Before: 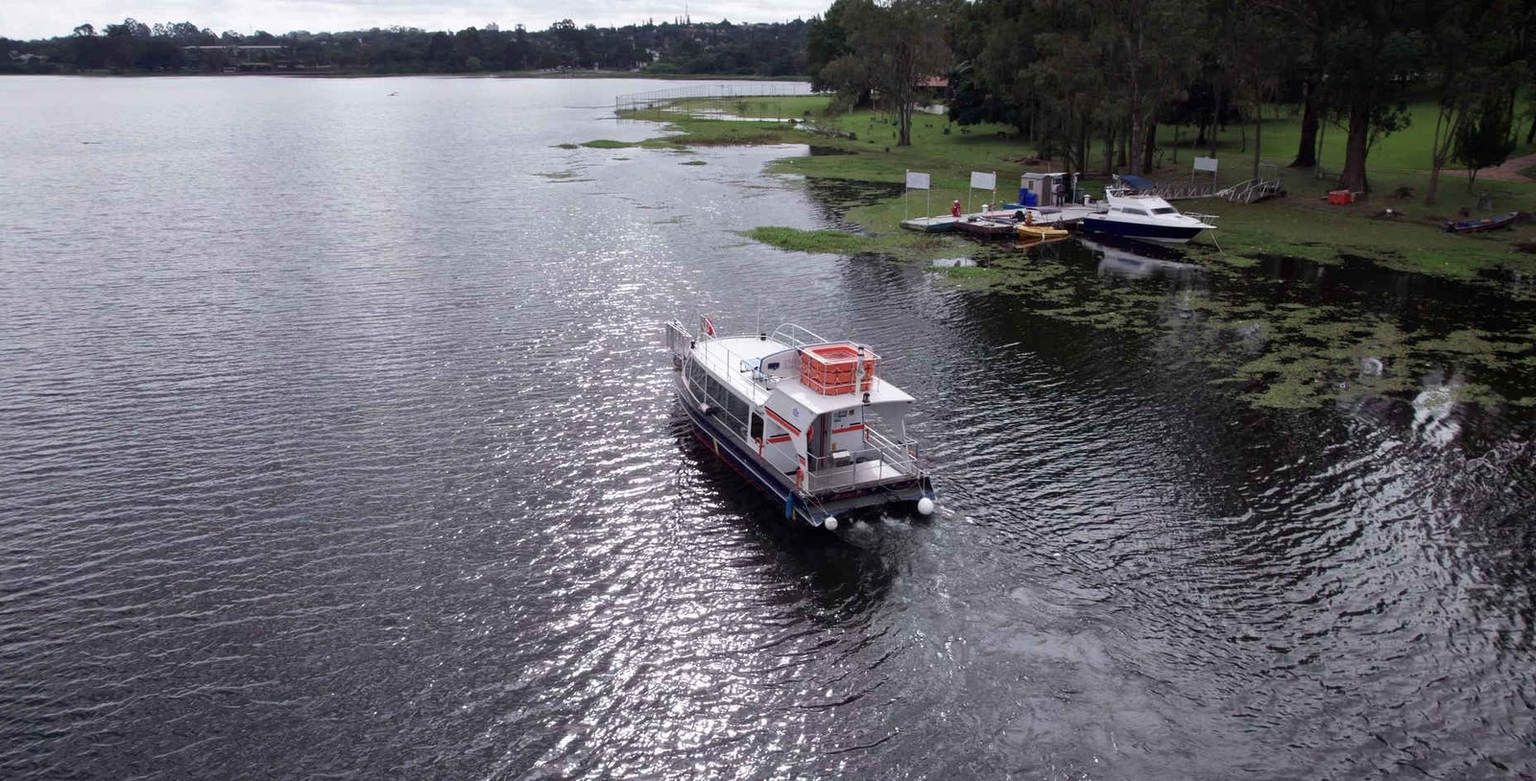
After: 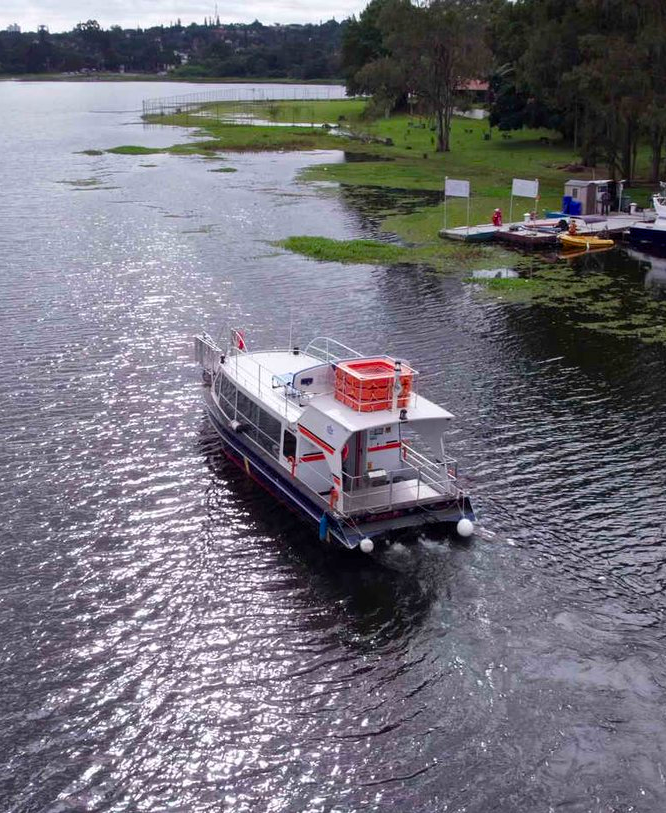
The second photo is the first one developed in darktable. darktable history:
shadows and highlights: shadows 4.1, highlights -17.6, soften with gaussian
crop: left 31.229%, right 27.105%
color balance rgb: linear chroma grading › global chroma 15%, perceptual saturation grading › global saturation 30%
